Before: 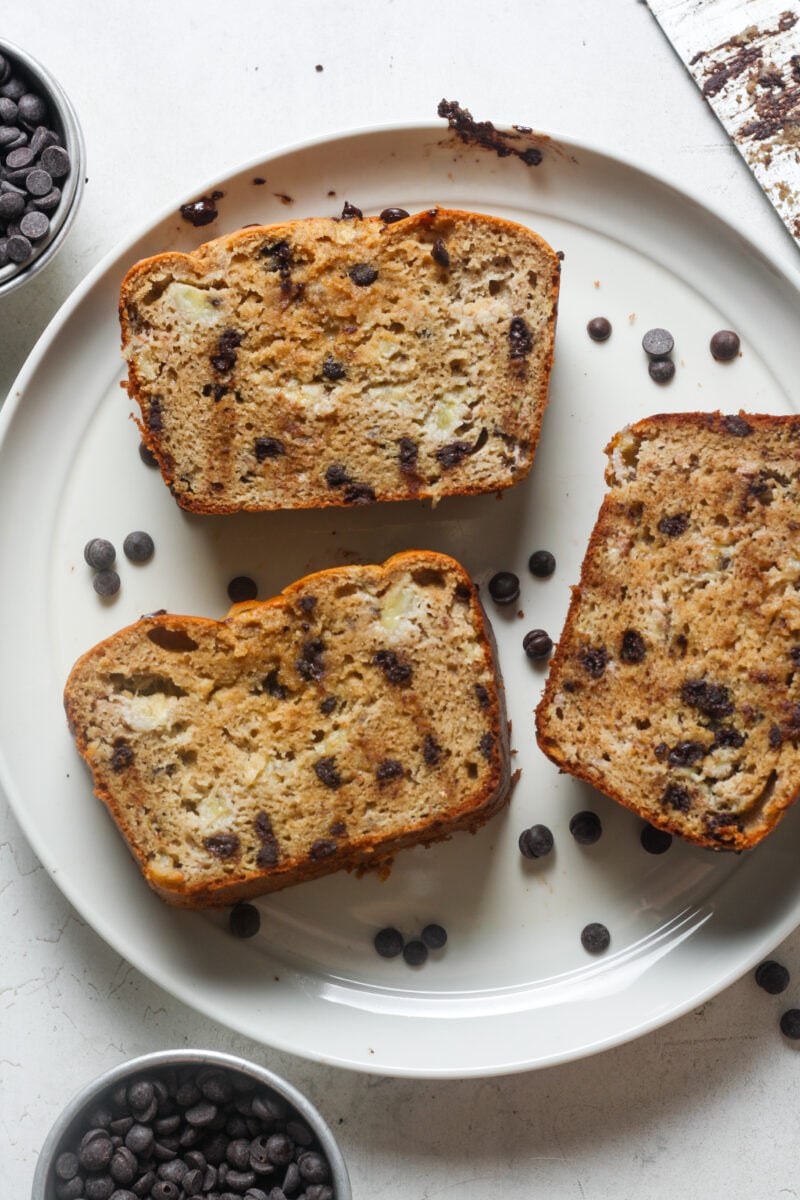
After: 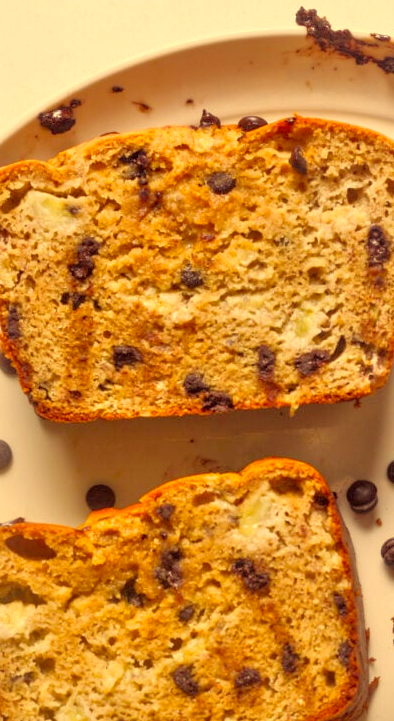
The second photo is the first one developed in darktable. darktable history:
crop: left 17.835%, top 7.675%, right 32.881%, bottom 32.213%
color correction: highlights a* 10.12, highlights b* 39.04, shadows a* 14.62, shadows b* 3.37
tone equalizer: -7 EV 0.15 EV, -6 EV 0.6 EV, -5 EV 1.15 EV, -4 EV 1.33 EV, -3 EV 1.15 EV, -2 EV 0.6 EV, -1 EV 0.15 EV, mask exposure compensation -0.5 EV
